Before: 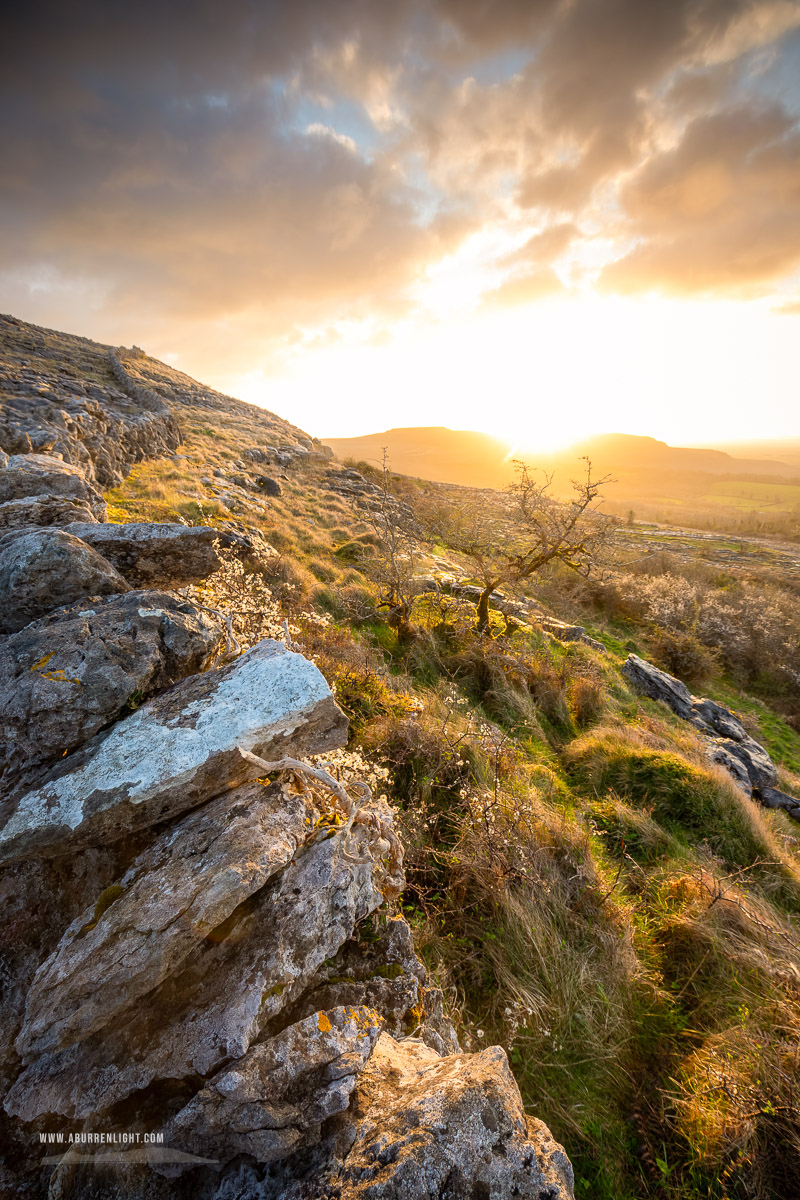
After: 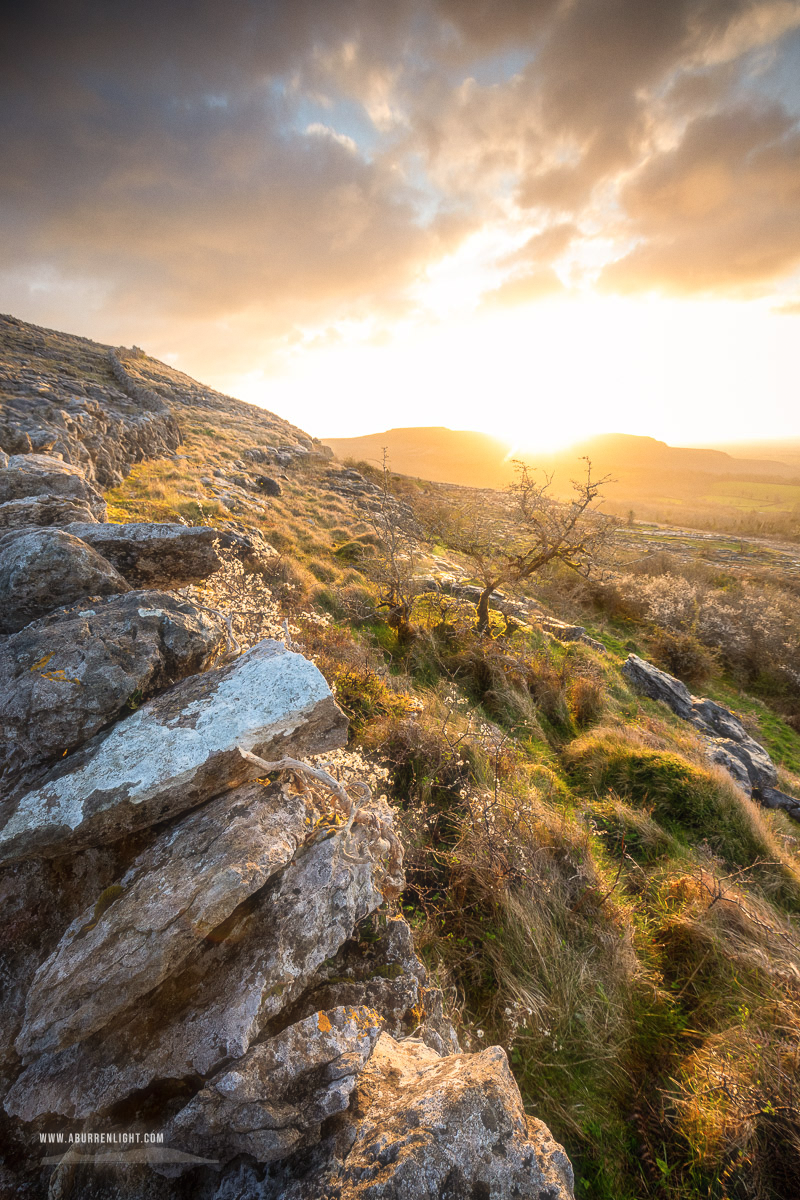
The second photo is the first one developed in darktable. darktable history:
grain: coarseness 14.57 ISO, strength 8.8%
haze removal: strength -0.1, adaptive false
